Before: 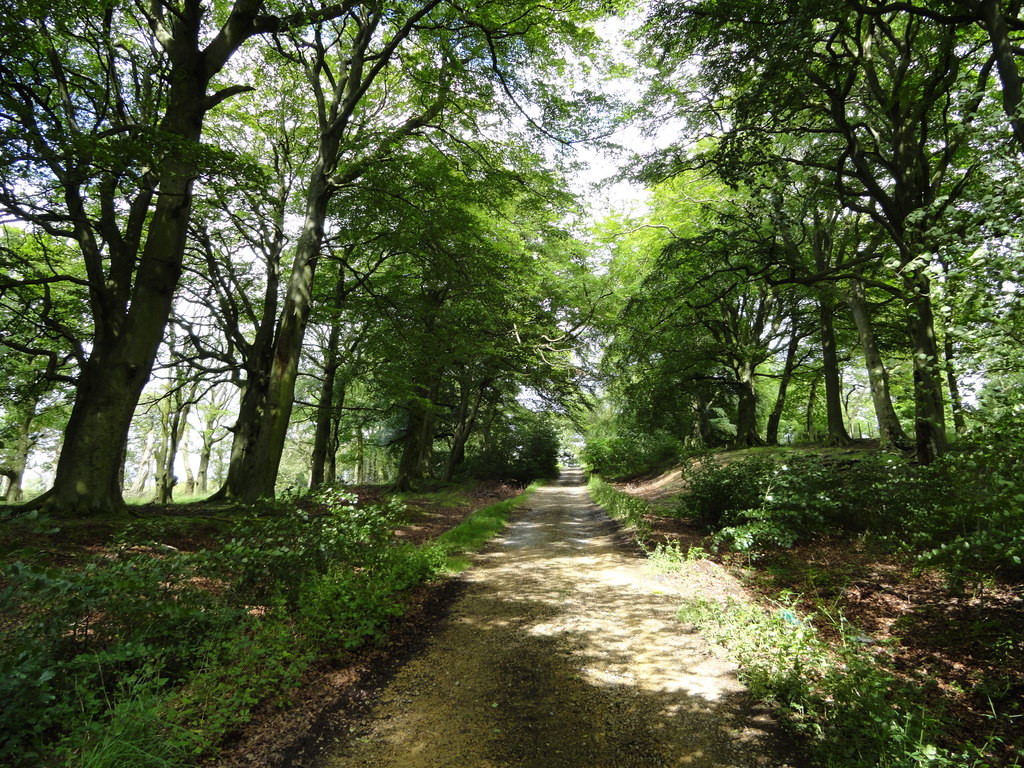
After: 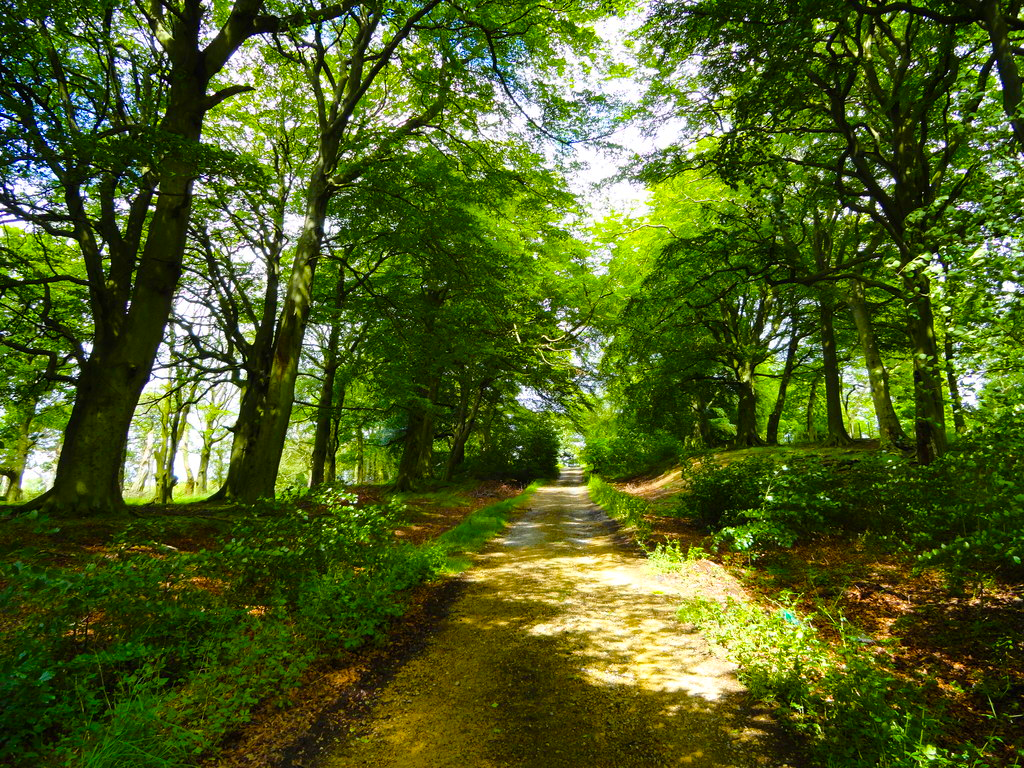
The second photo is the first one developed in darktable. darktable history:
color balance rgb: linear chroma grading › global chroma 15.266%, perceptual saturation grading › global saturation 32.739%
velvia: strength 32.11%, mid-tones bias 0.207
